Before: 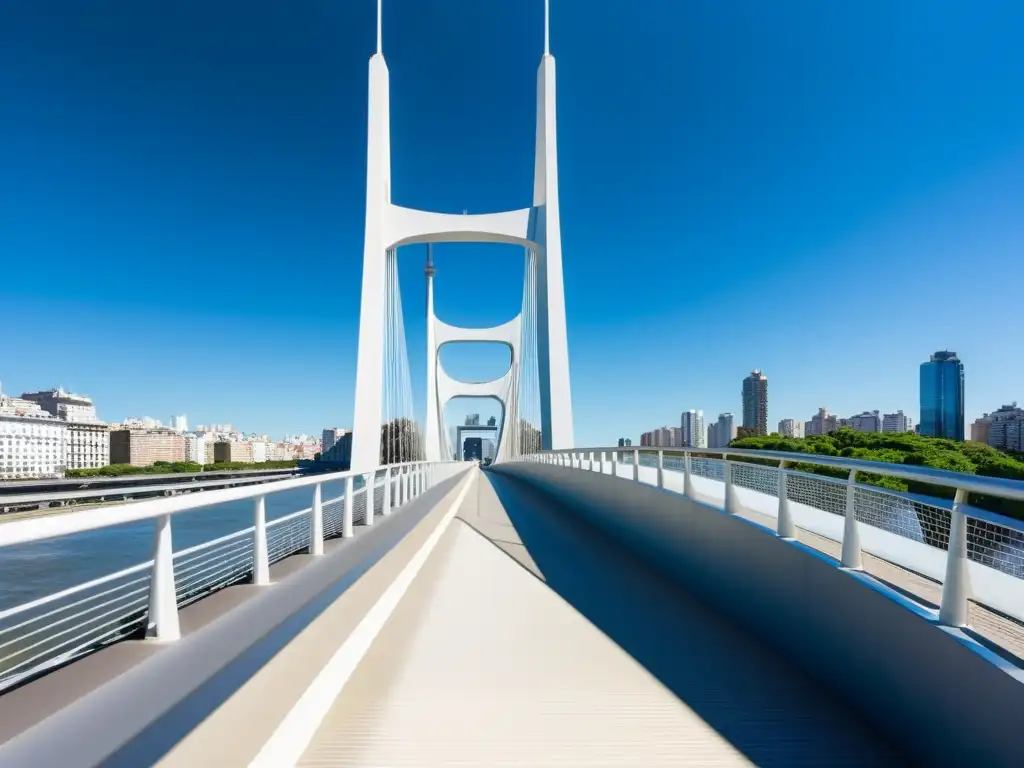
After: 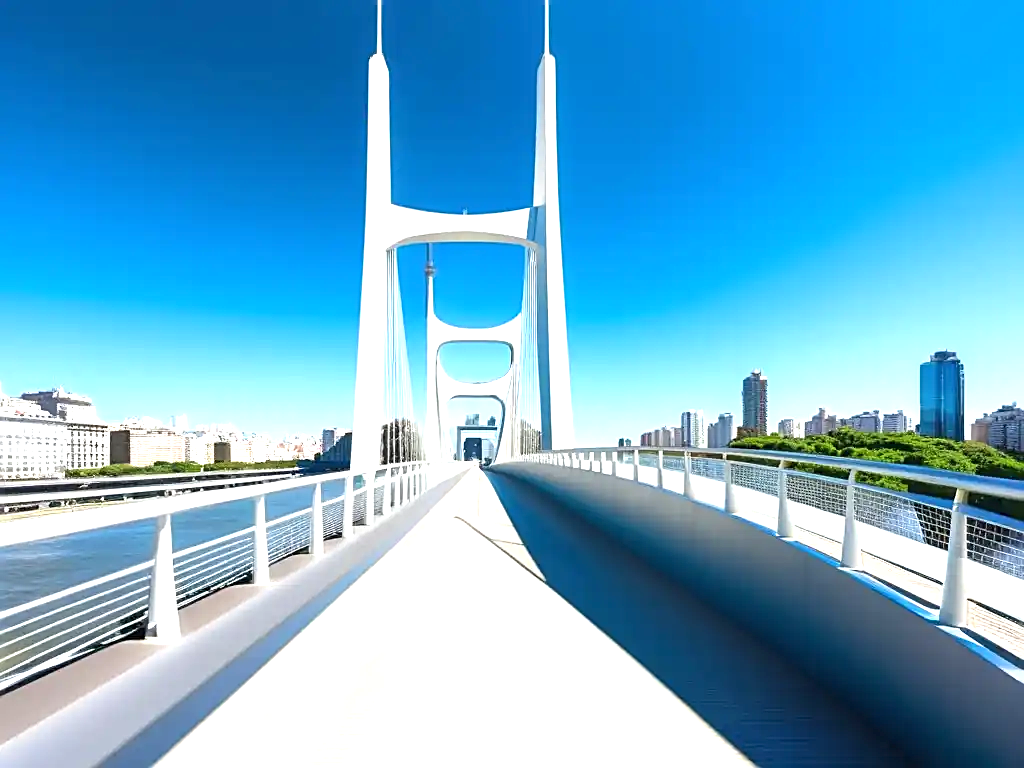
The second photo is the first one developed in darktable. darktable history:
exposure: black level correction 0, exposure 1.001 EV, compensate exposure bias true, compensate highlight preservation false
sharpen: on, module defaults
